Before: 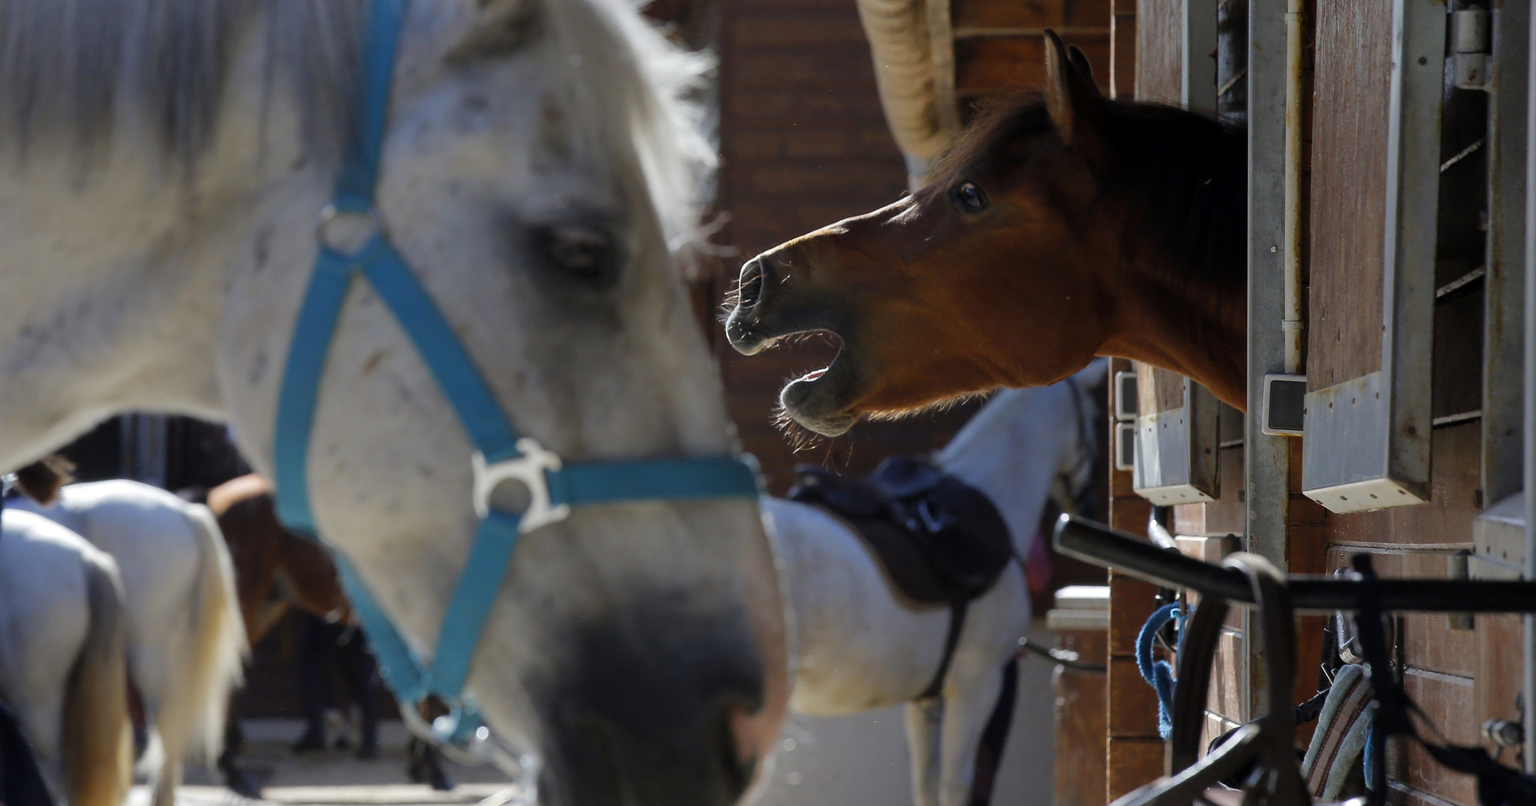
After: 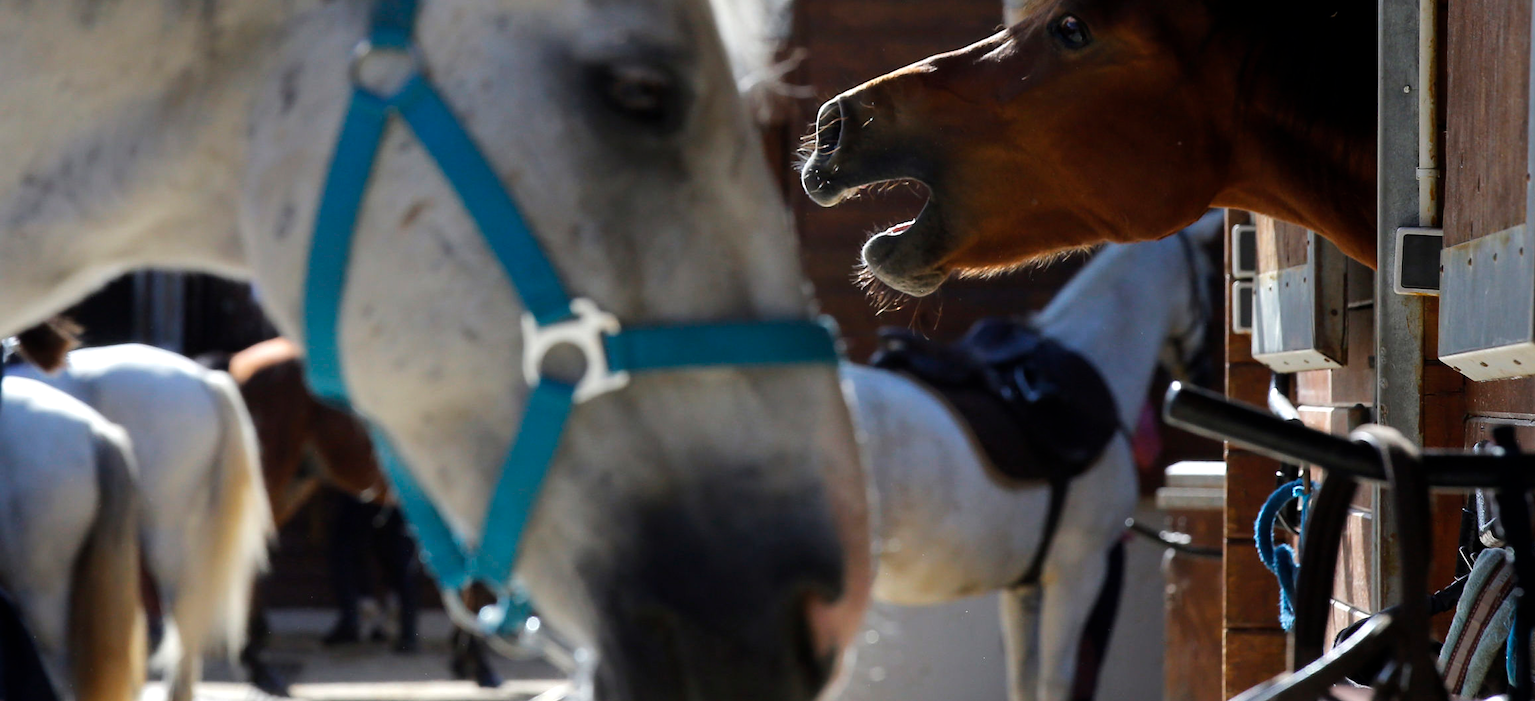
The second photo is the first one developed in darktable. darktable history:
tone equalizer: -8 EV -0.417 EV, -7 EV -0.389 EV, -6 EV -0.333 EV, -5 EV -0.222 EV, -3 EV 0.222 EV, -2 EV 0.333 EV, -1 EV 0.389 EV, +0 EV 0.417 EV, edges refinement/feathering 500, mask exposure compensation -1.57 EV, preserve details no
crop: top 20.916%, right 9.437%, bottom 0.316%
